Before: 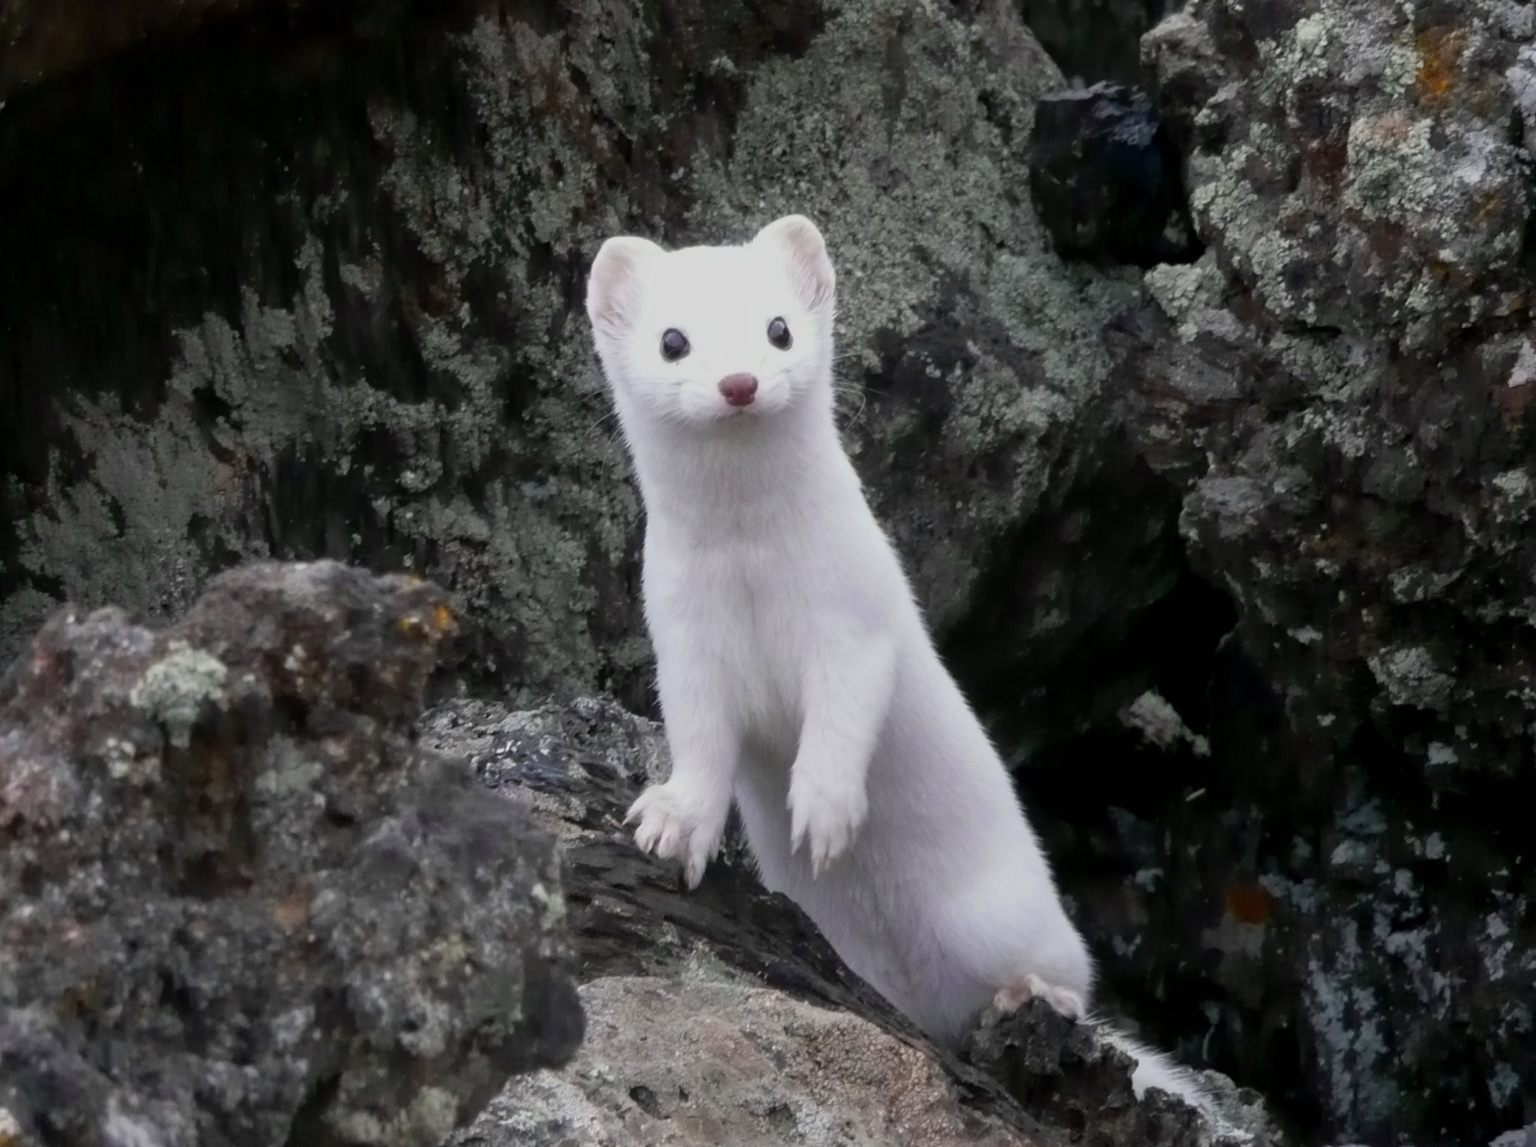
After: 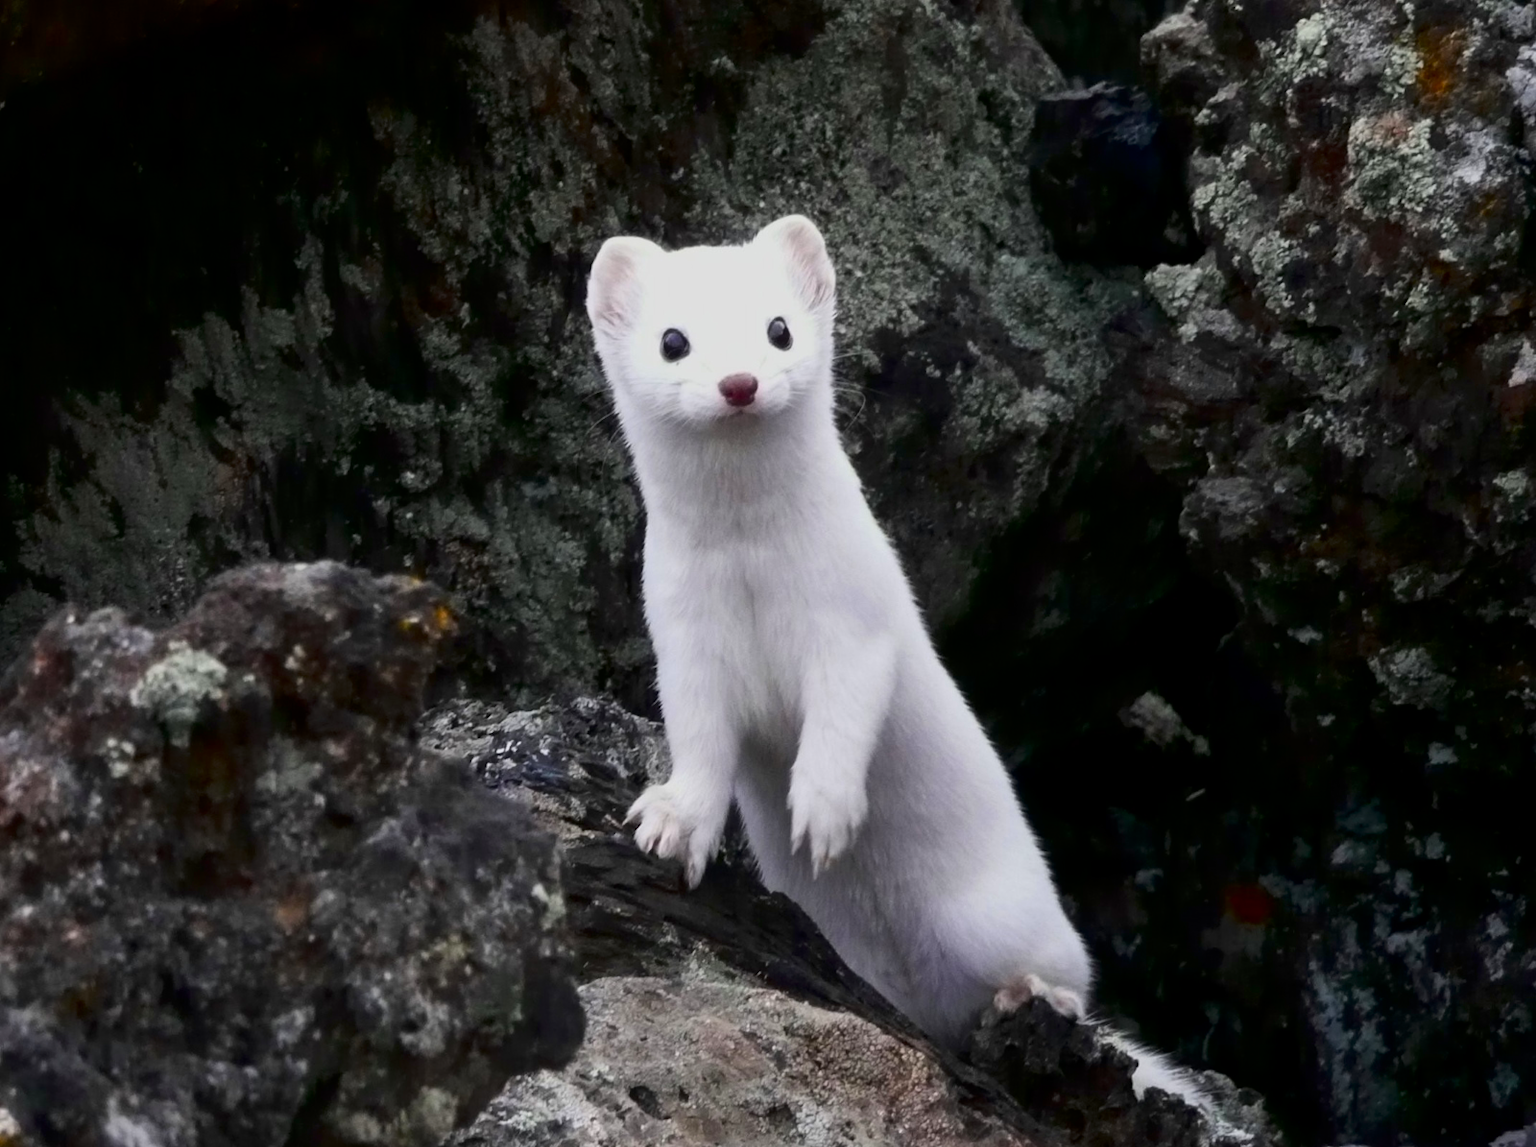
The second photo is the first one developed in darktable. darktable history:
contrast brightness saturation: contrast 0.205, brightness -0.105, saturation 0.213
